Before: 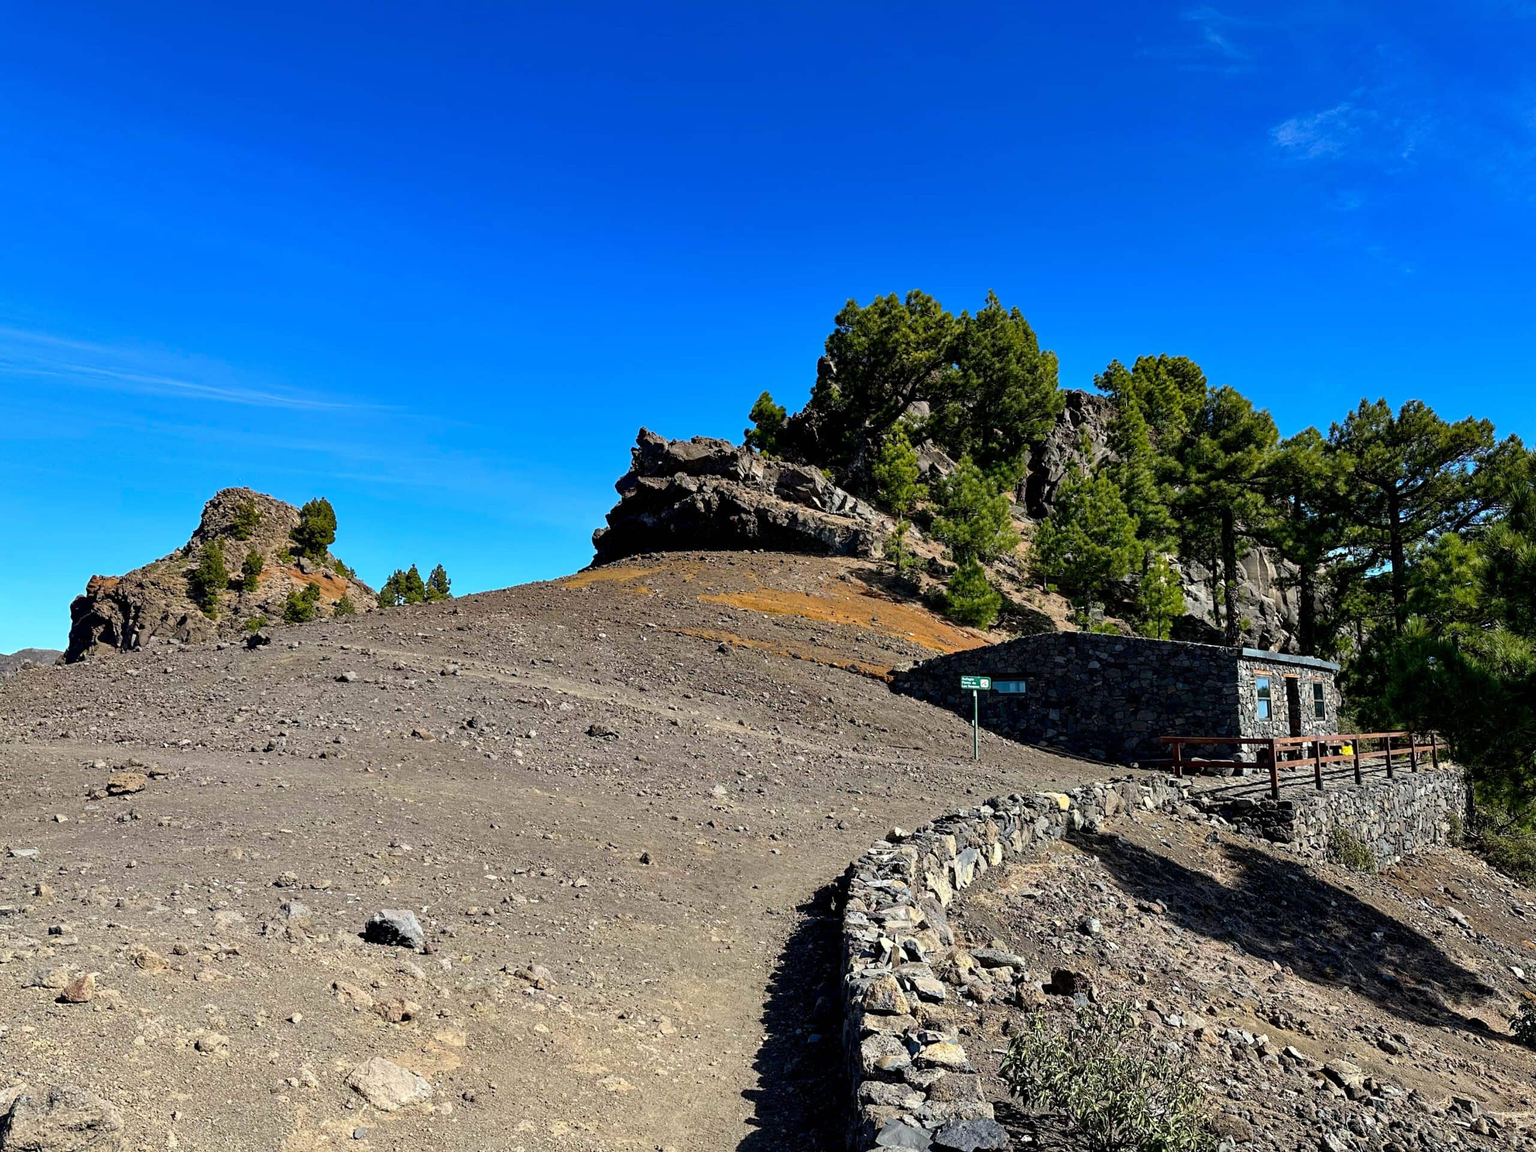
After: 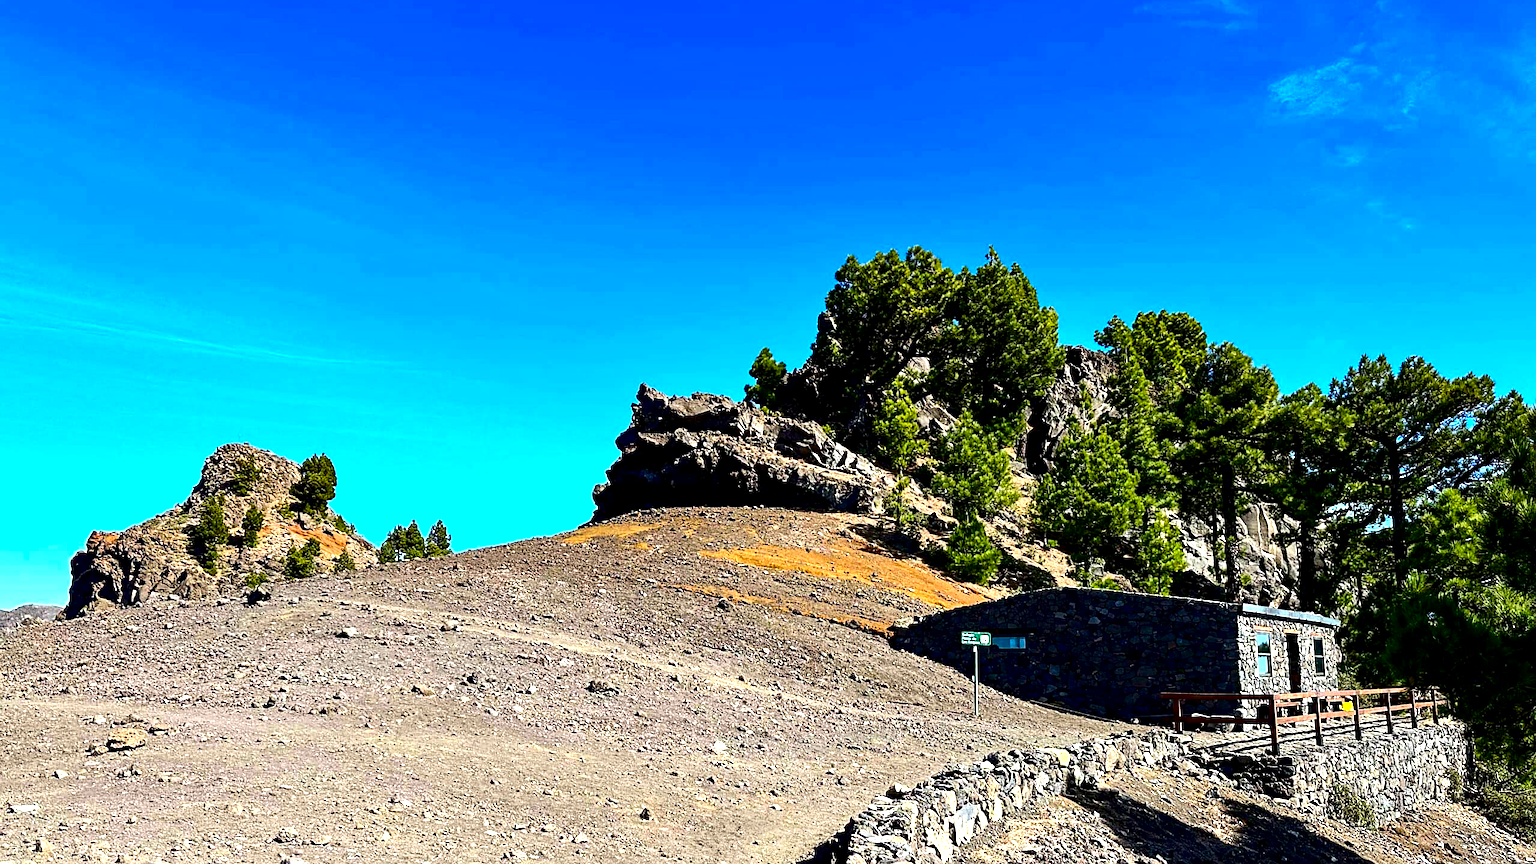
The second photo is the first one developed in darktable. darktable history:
crop: top 3.901%, bottom 21.053%
sharpen: radius 1.907, amount 0.404, threshold 1.154
contrast brightness saturation: contrast 0.221, brightness -0.191, saturation 0.232
tone equalizer: mask exposure compensation -0.491 EV
exposure: black level correction 0, exposure 1.001 EV, compensate highlight preservation false
local contrast: highlights 101%, shadows 99%, detail 119%, midtone range 0.2
